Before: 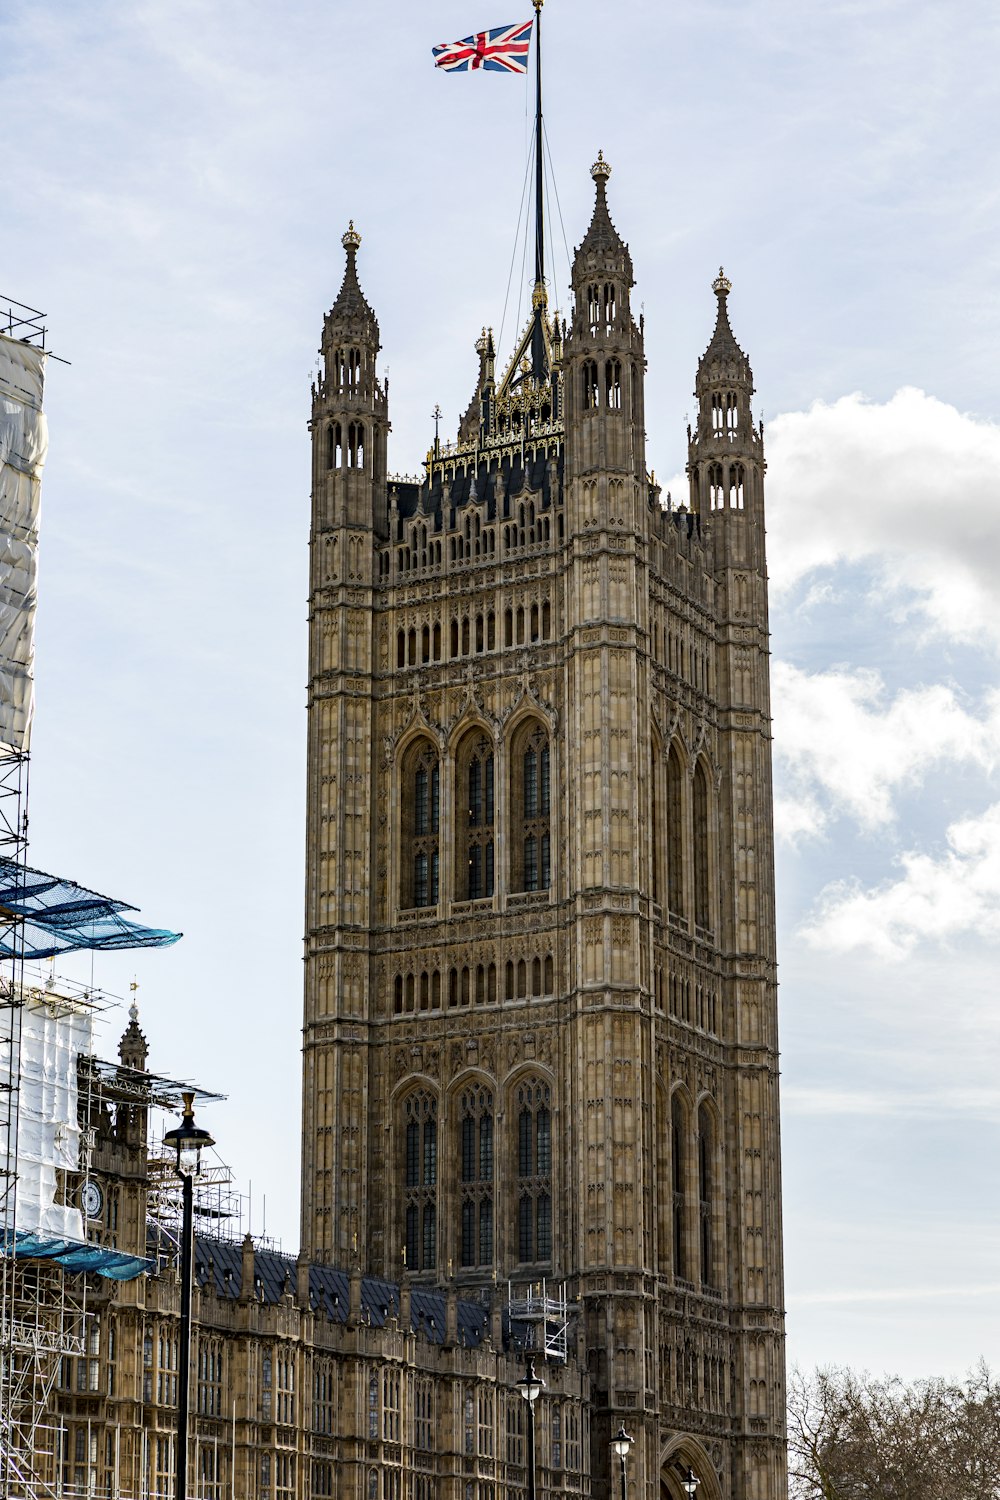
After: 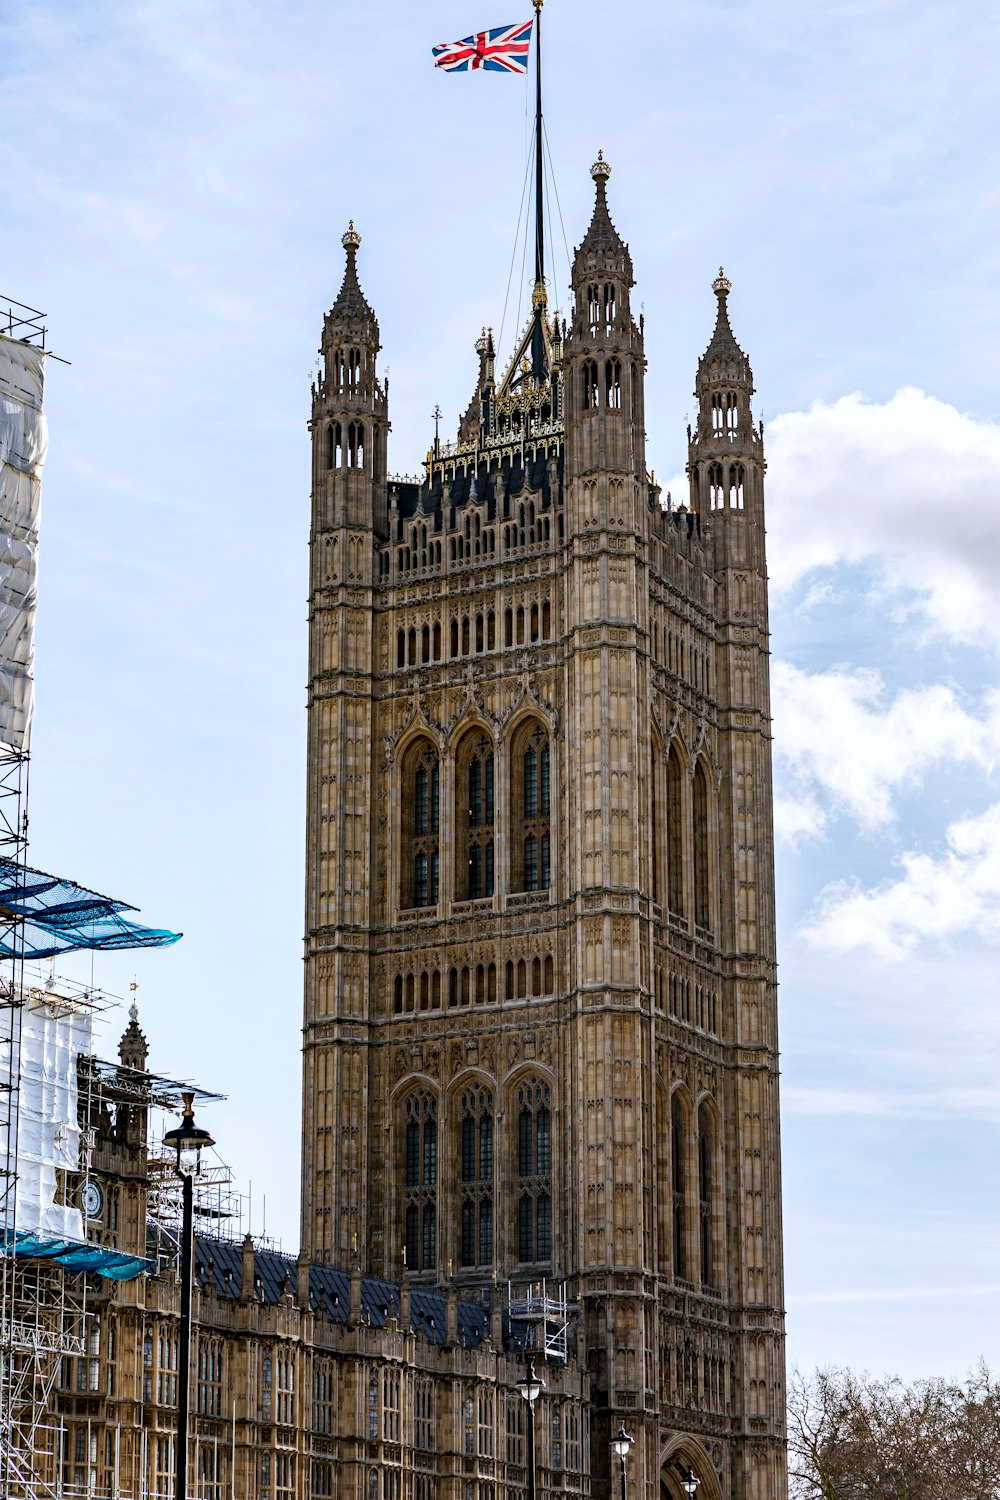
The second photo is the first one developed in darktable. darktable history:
color calibration: illuminant as shot in camera, x 0.358, y 0.373, temperature 4628.91 K
white balance: emerald 1
